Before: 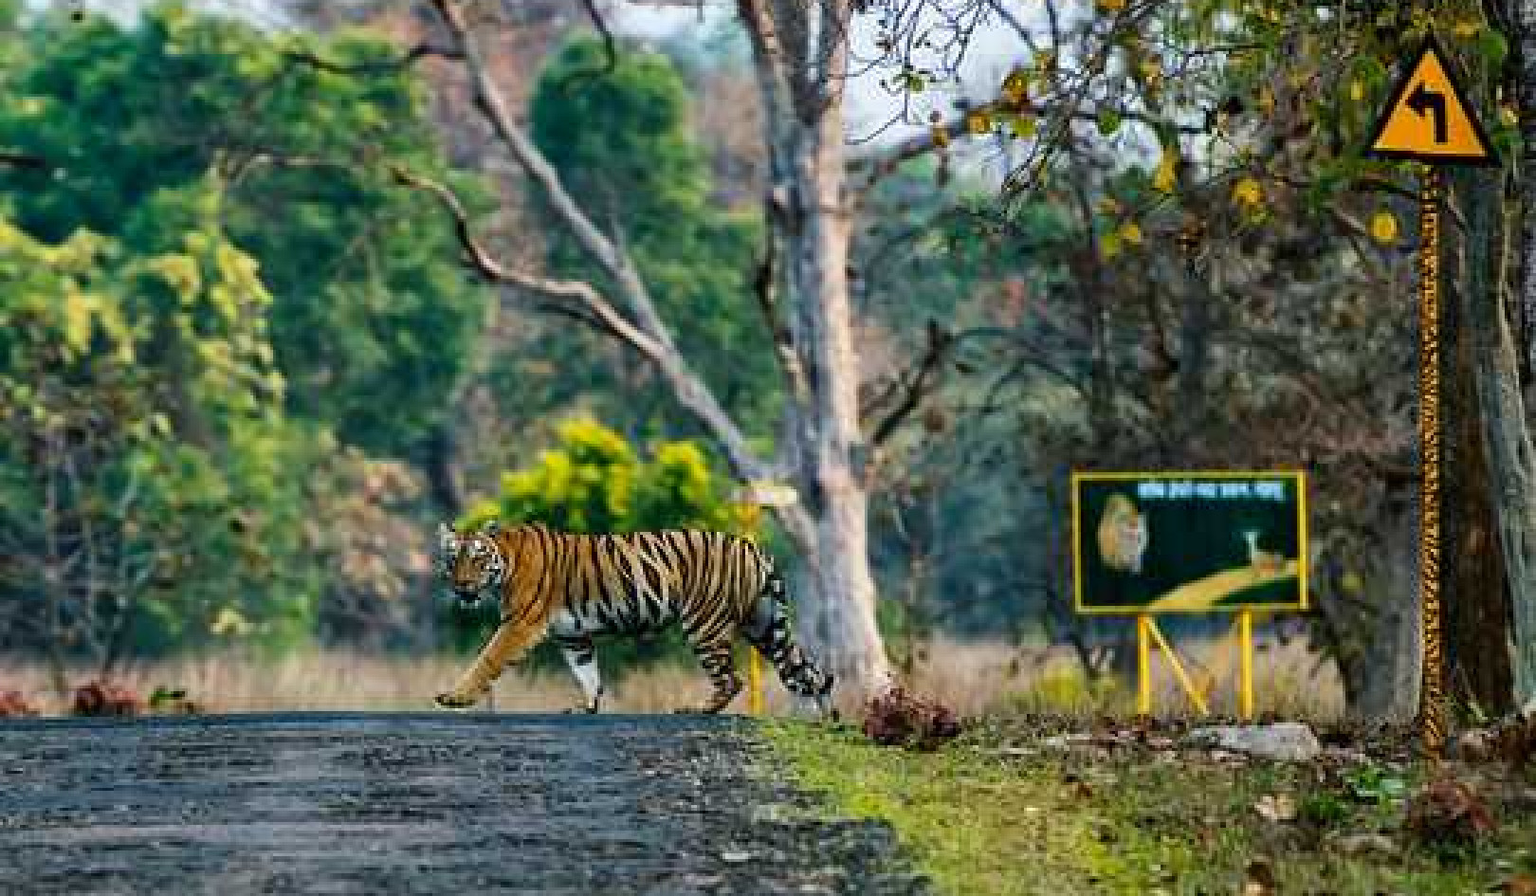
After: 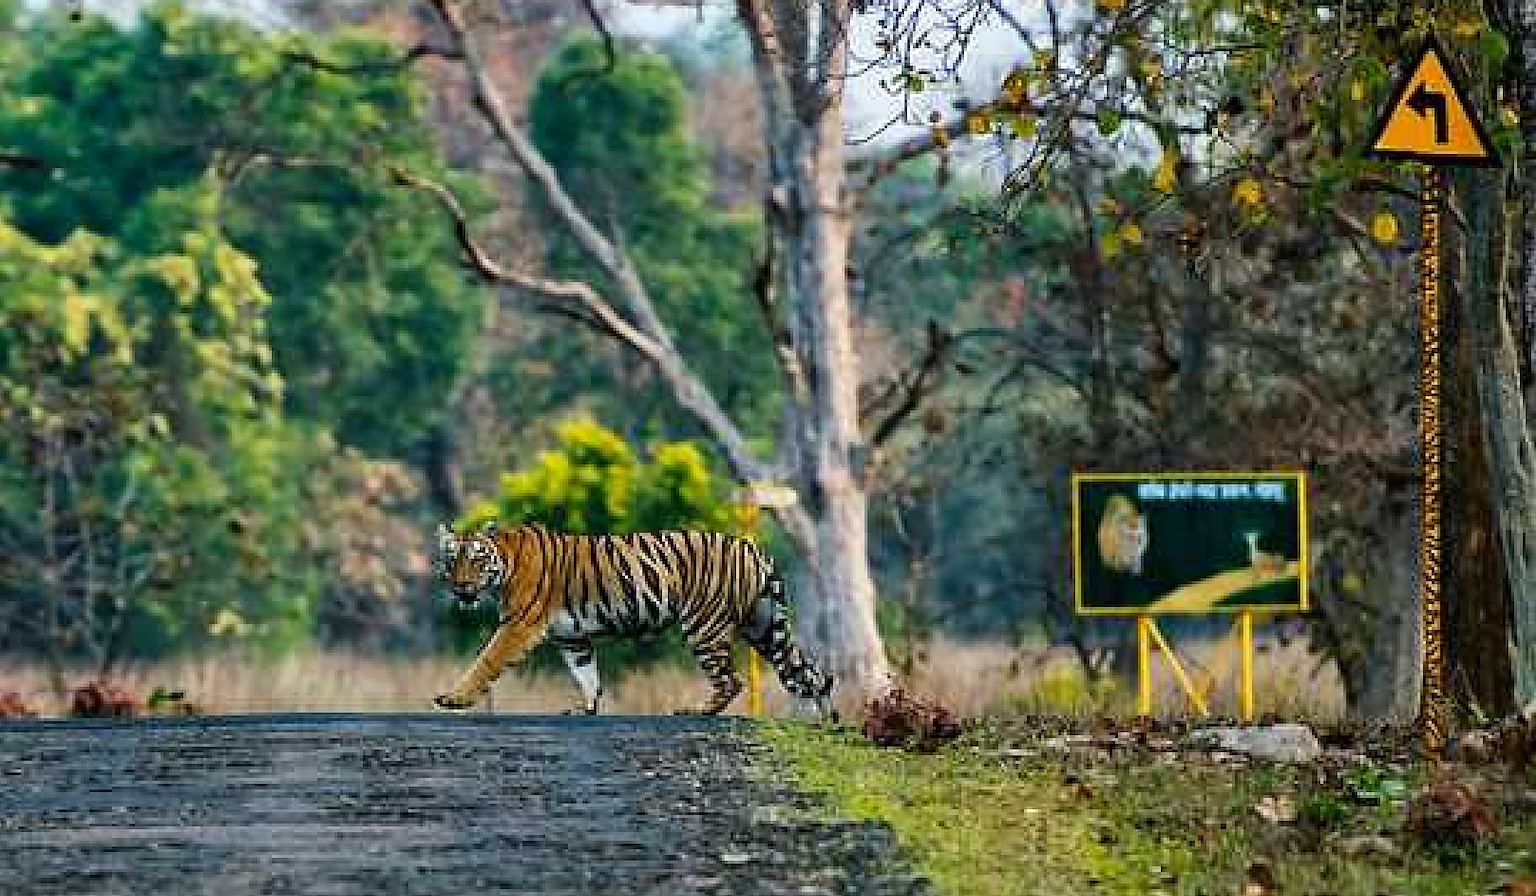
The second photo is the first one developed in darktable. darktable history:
sharpen: radius 1.864, amount 0.398, threshold 1.271
crop and rotate: left 0.126%
